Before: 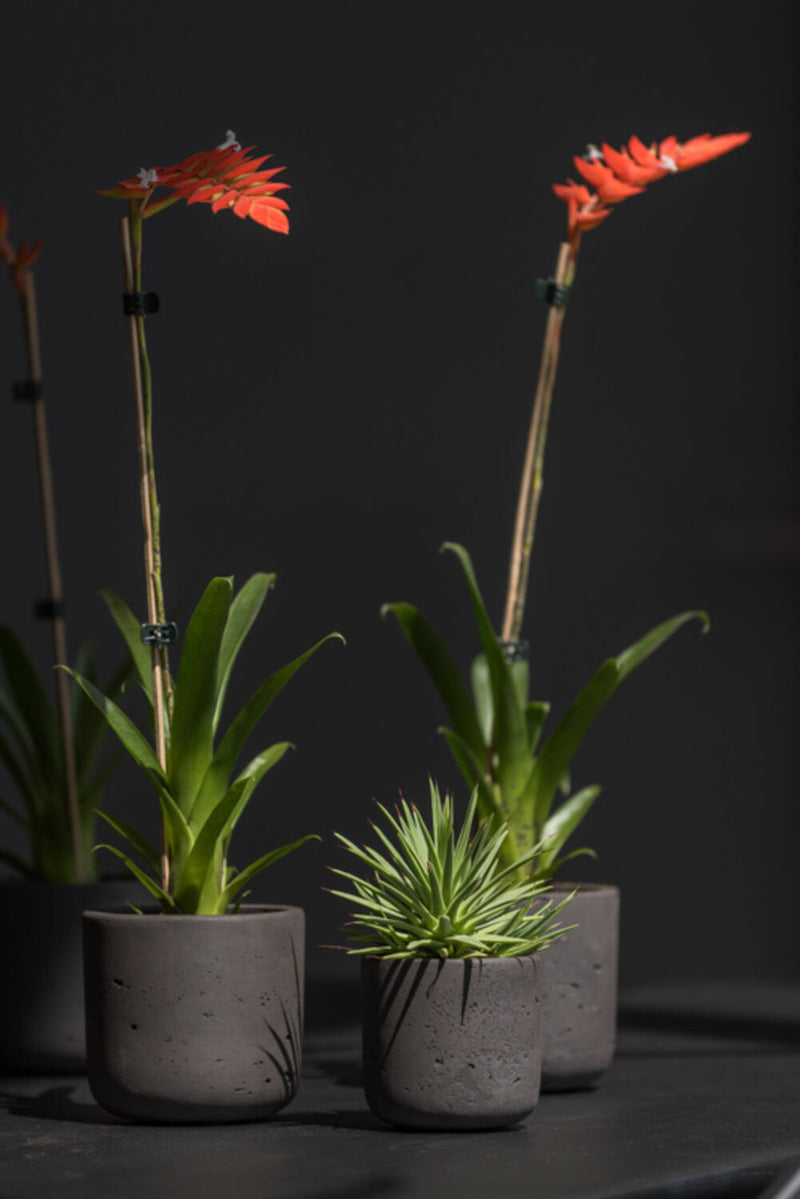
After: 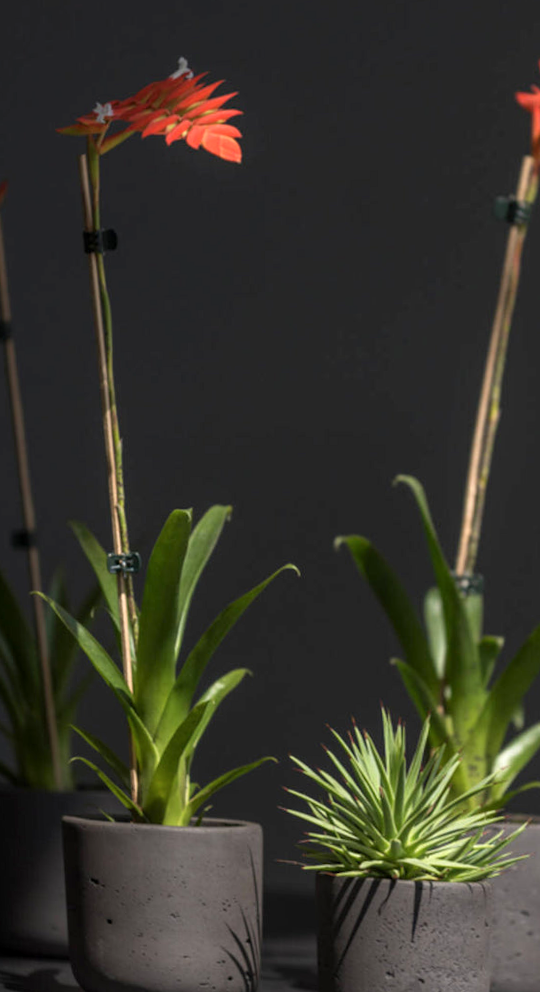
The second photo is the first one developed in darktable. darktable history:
exposure: black level correction 0.001, exposure 0.5 EV, compensate exposure bias true, compensate highlight preservation false
crop: top 5.803%, right 27.864%, bottom 5.804%
rotate and perspective: rotation 0.062°, lens shift (vertical) 0.115, lens shift (horizontal) -0.133, crop left 0.047, crop right 0.94, crop top 0.061, crop bottom 0.94
color balance rgb: linear chroma grading › global chroma 1.5%, linear chroma grading › mid-tones -1%, perceptual saturation grading › global saturation -3%, perceptual saturation grading › shadows -2%
